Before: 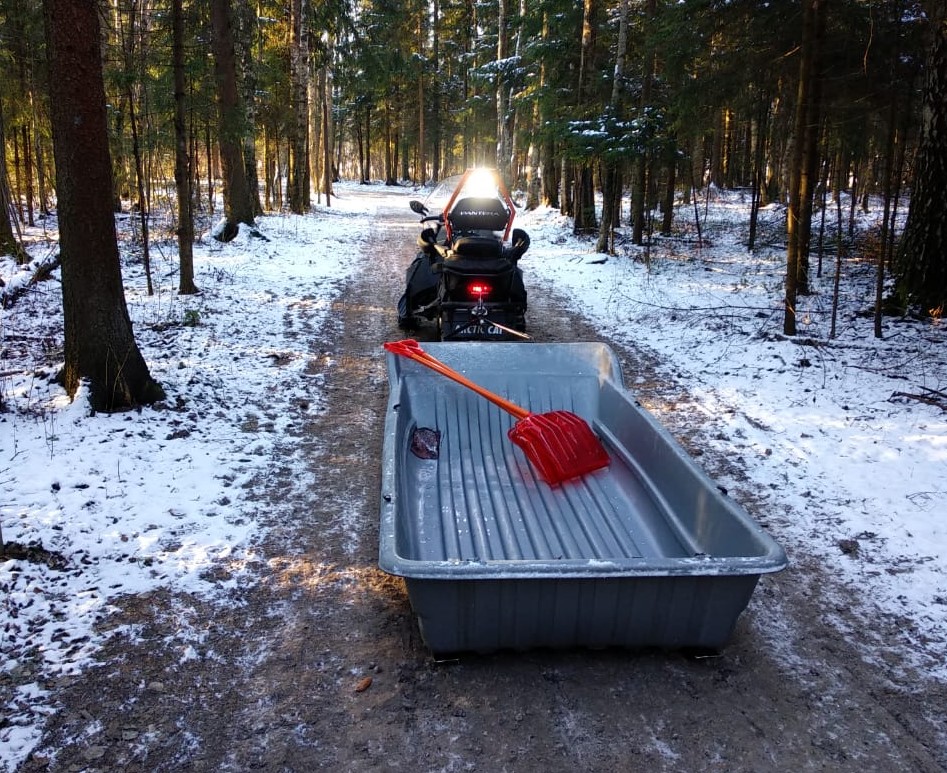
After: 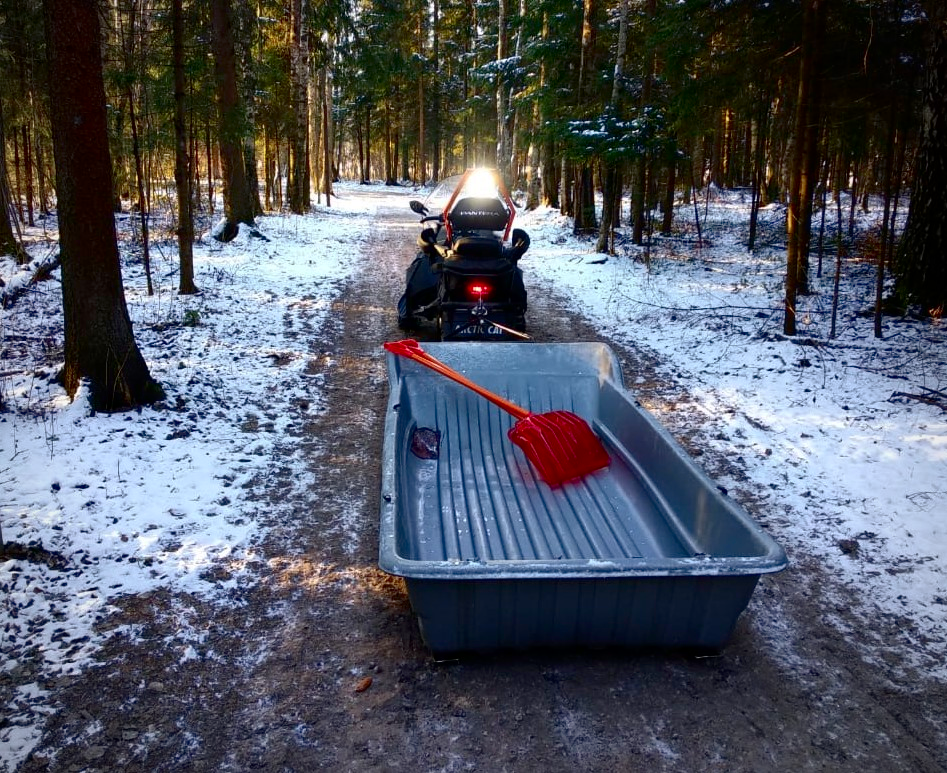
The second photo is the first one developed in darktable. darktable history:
vignetting: fall-off radius 60.87%
shadows and highlights: on, module defaults
contrast brightness saturation: contrast 0.204, brightness -0.109, saturation 0.099
